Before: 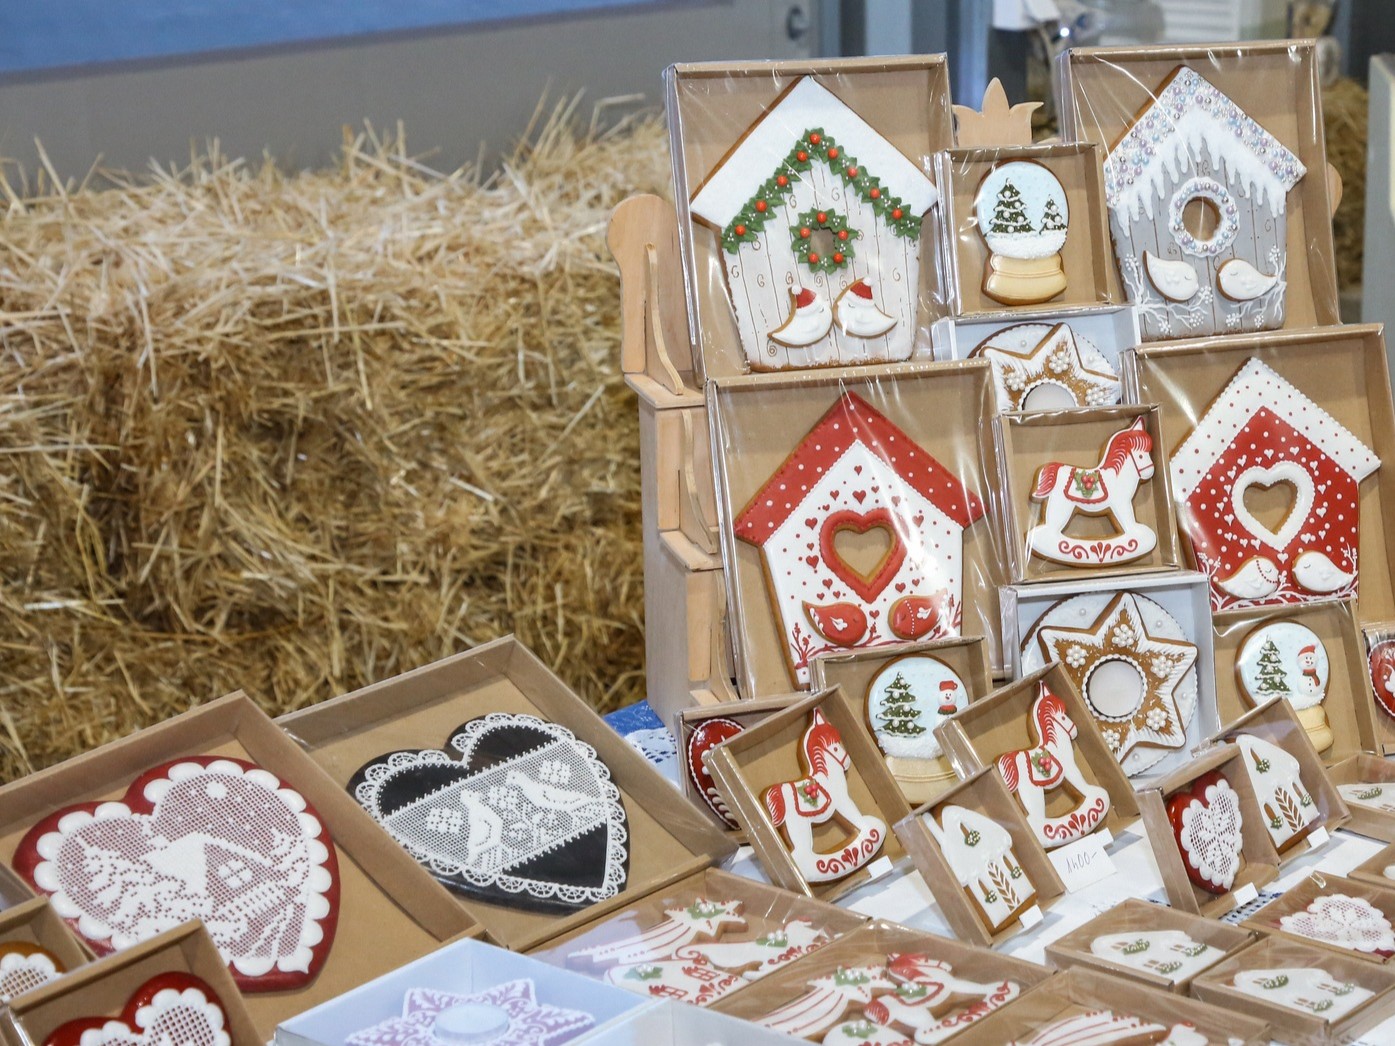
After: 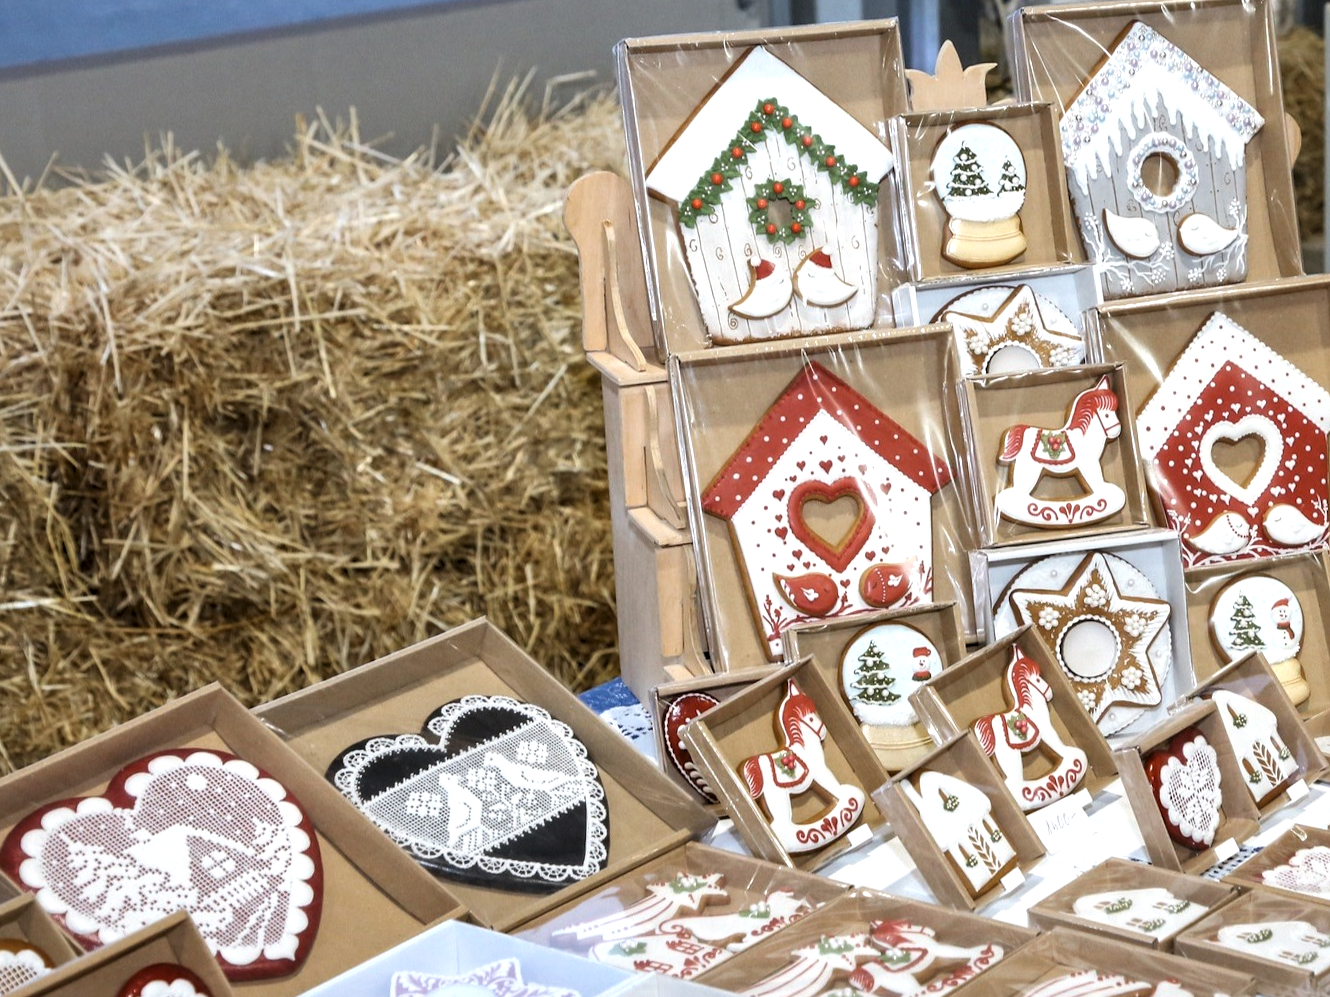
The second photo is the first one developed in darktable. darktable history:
levels: levels [0.055, 0.477, 0.9]
contrast brightness saturation: saturation -0.1
rotate and perspective: rotation -2.12°, lens shift (vertical) 0.009, lens shift (horizontal) -0.008, automatic cropping original format, crop left 0.036, crop right 0.964, crop top 0.05, crop bottom 0.959
local contrast: mode bilateral grid, contrast 25, coarseness 50, detail 123%, midtone range 0.2
